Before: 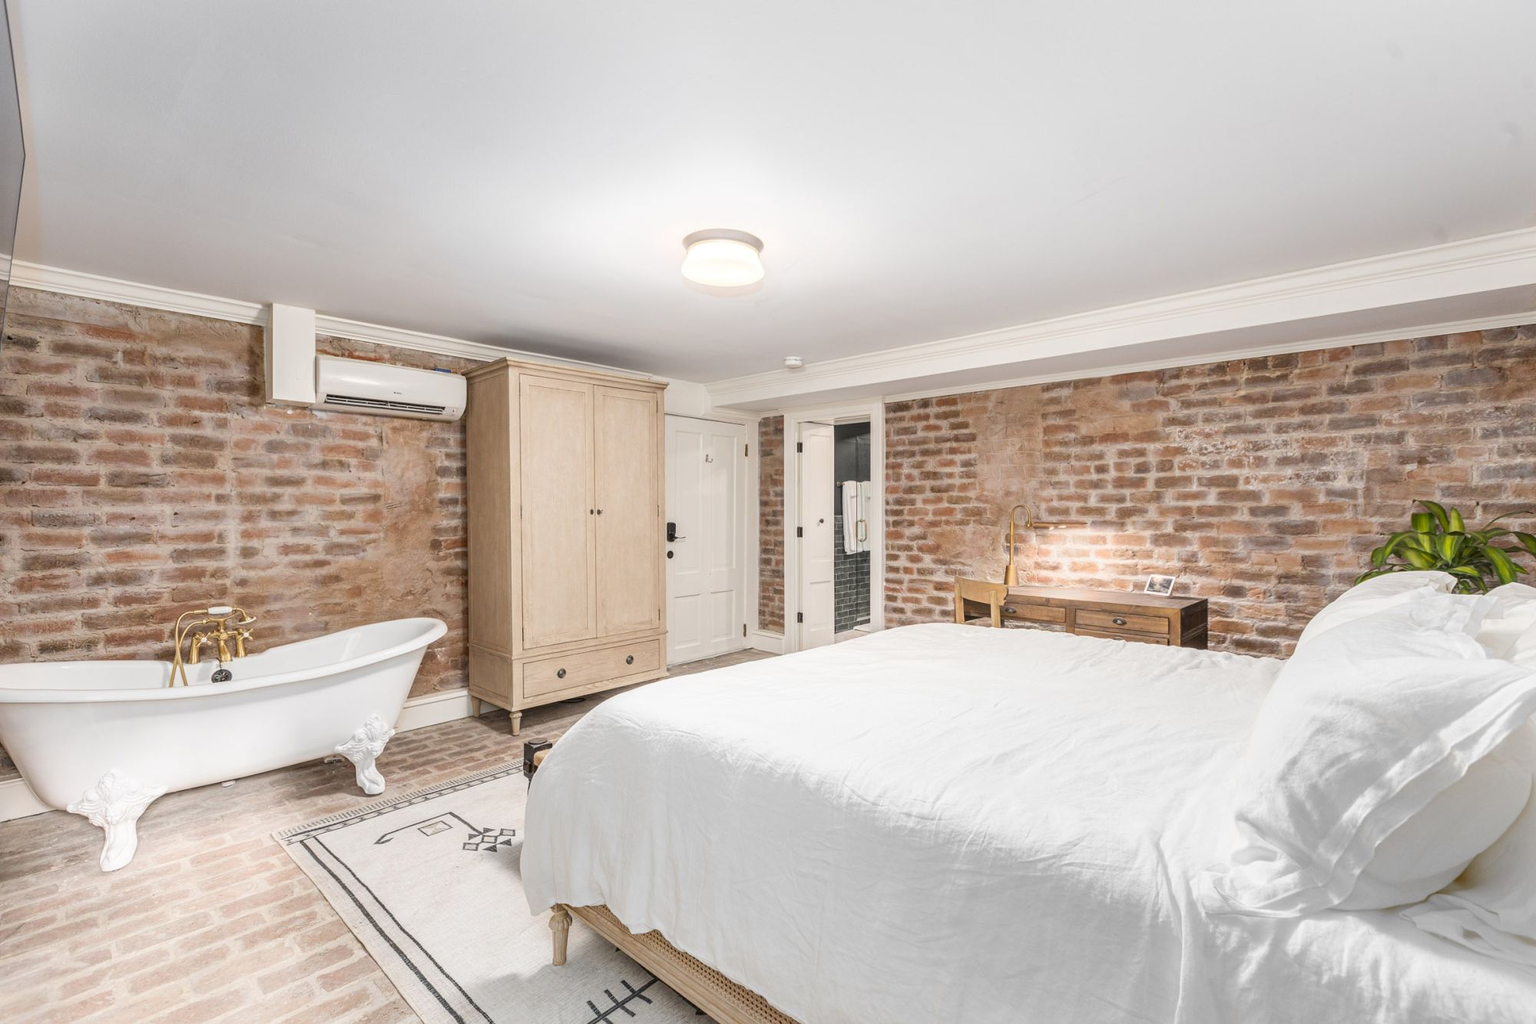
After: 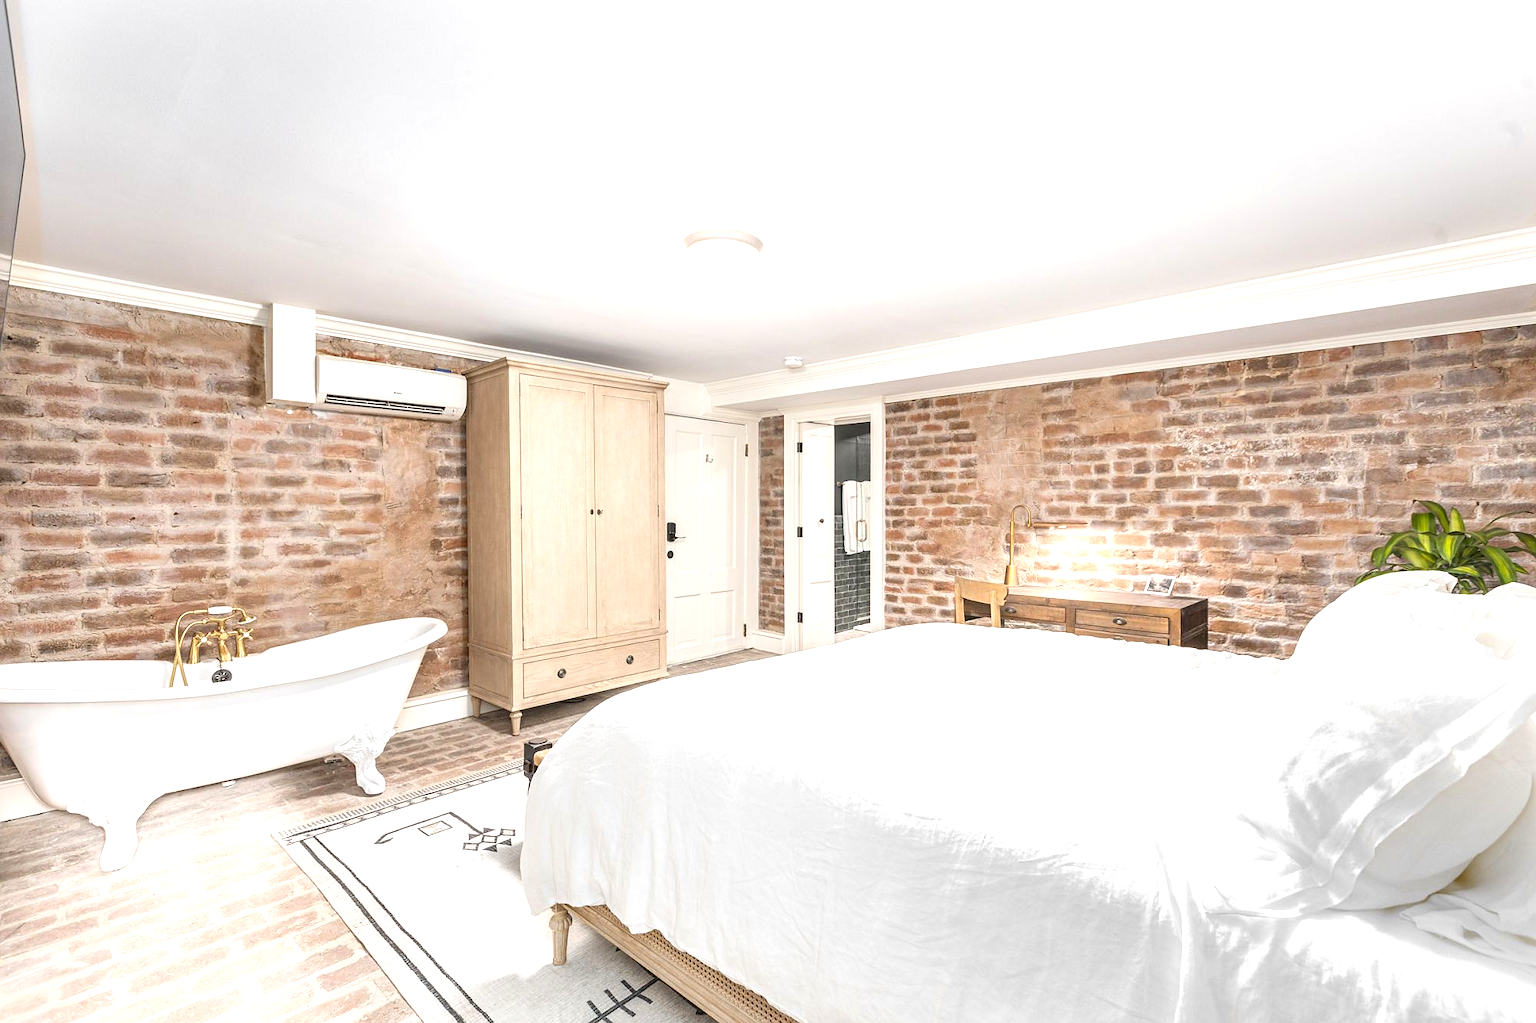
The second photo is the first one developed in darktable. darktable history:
sharpen: radius 0.991
exposure: black level correction 0, exposure 0.697 EV, compensate highlight preservation false
